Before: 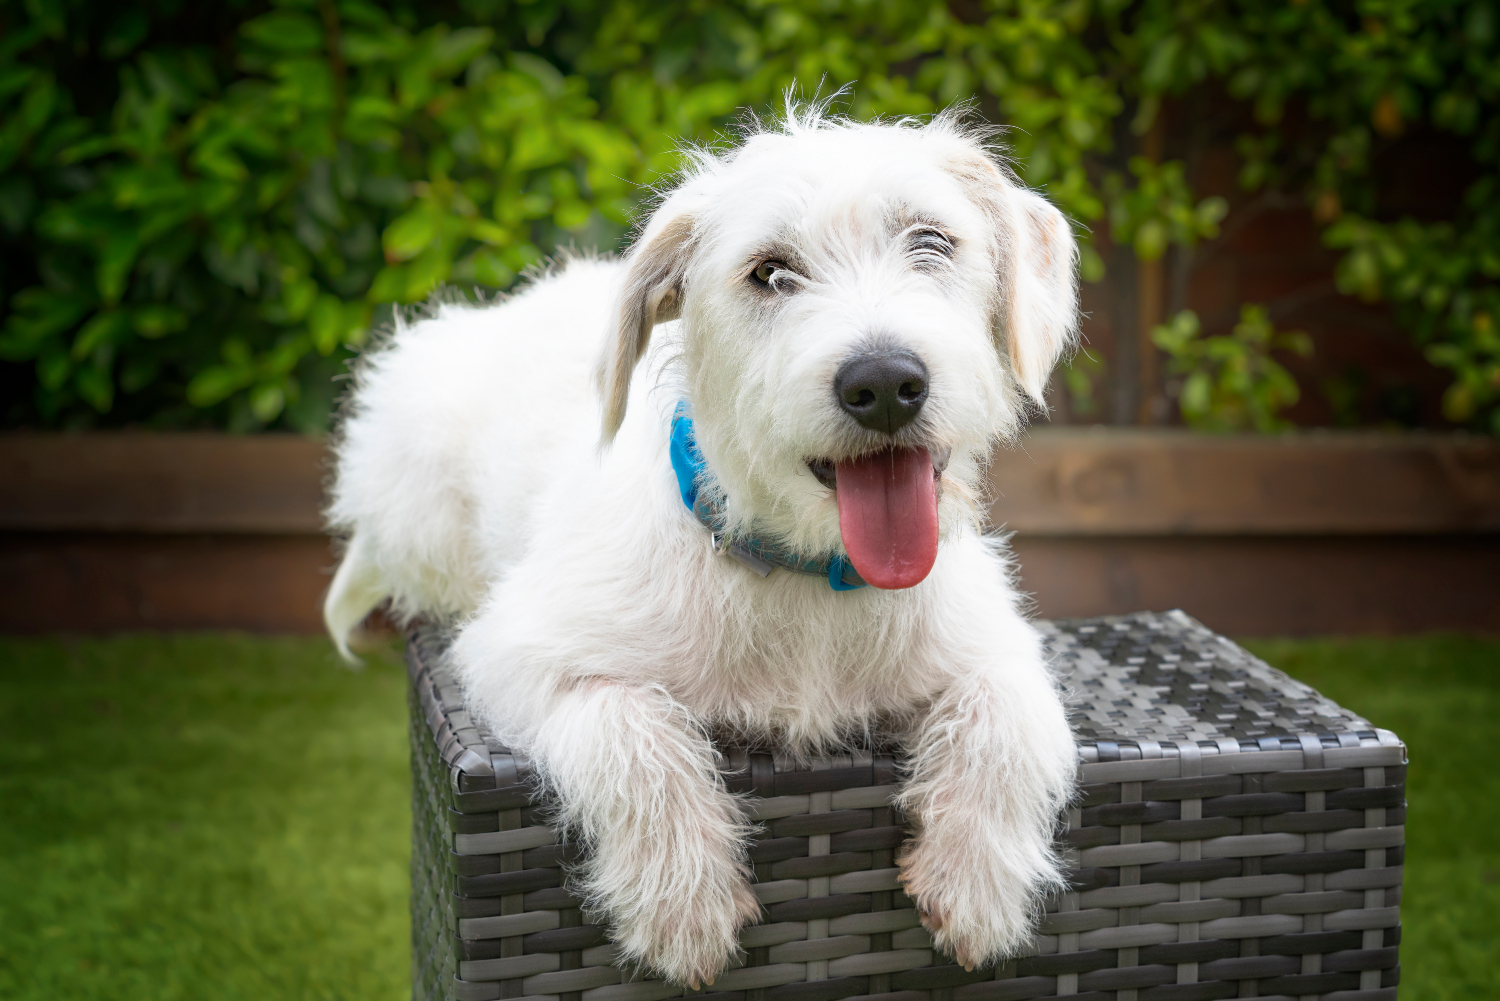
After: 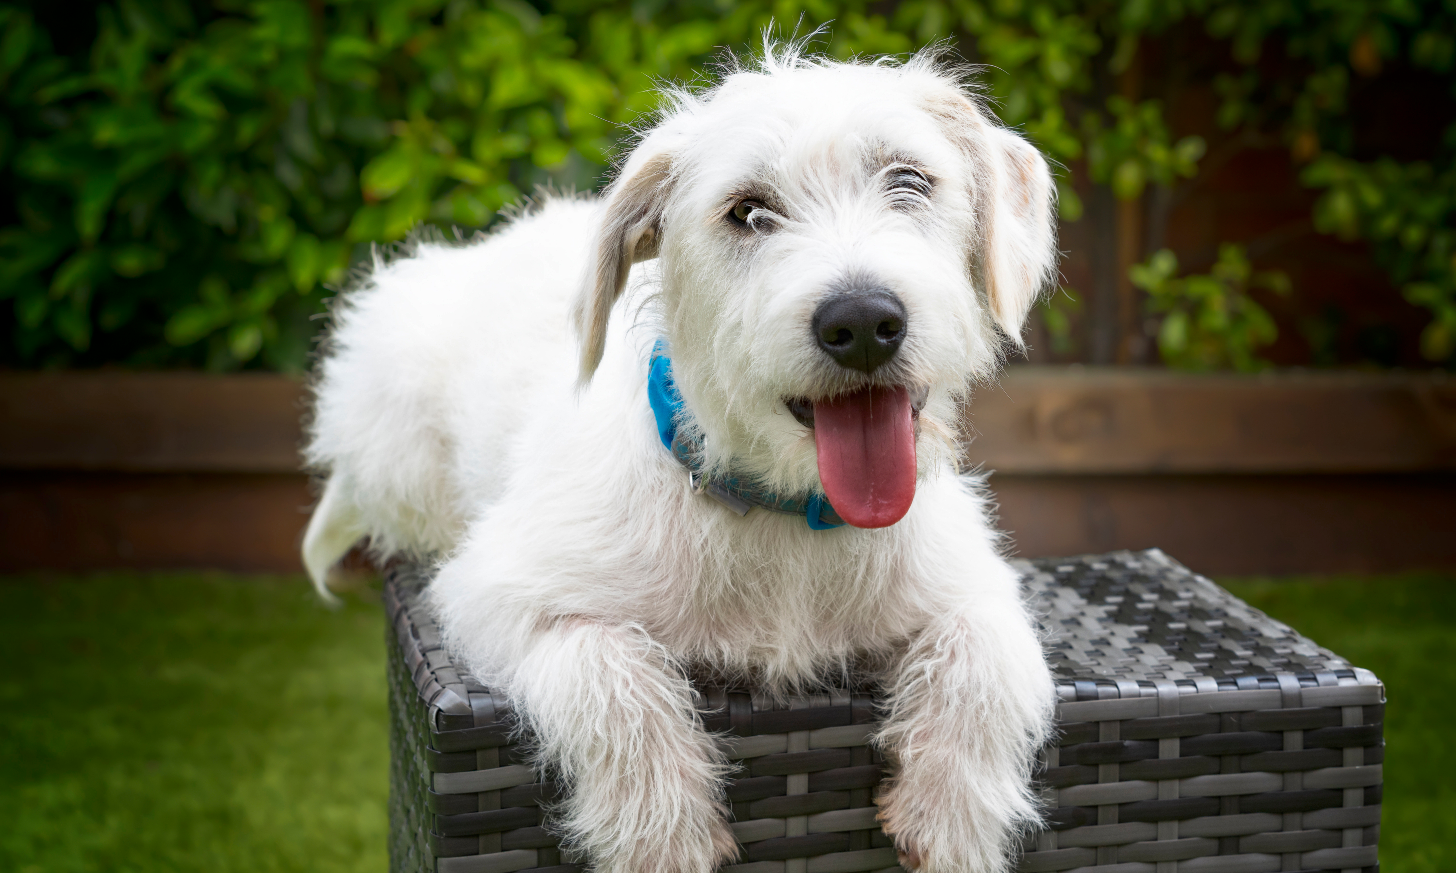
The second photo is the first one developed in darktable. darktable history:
crop: left 1.507%, top 6.147%, right 1.379%, bottom 6.637%
local contrast: mode bilateral grid, contrast 15, coarseness 36, detail 105%, midtone range 0.2
contrast brightness saturation: brightness -0.09
